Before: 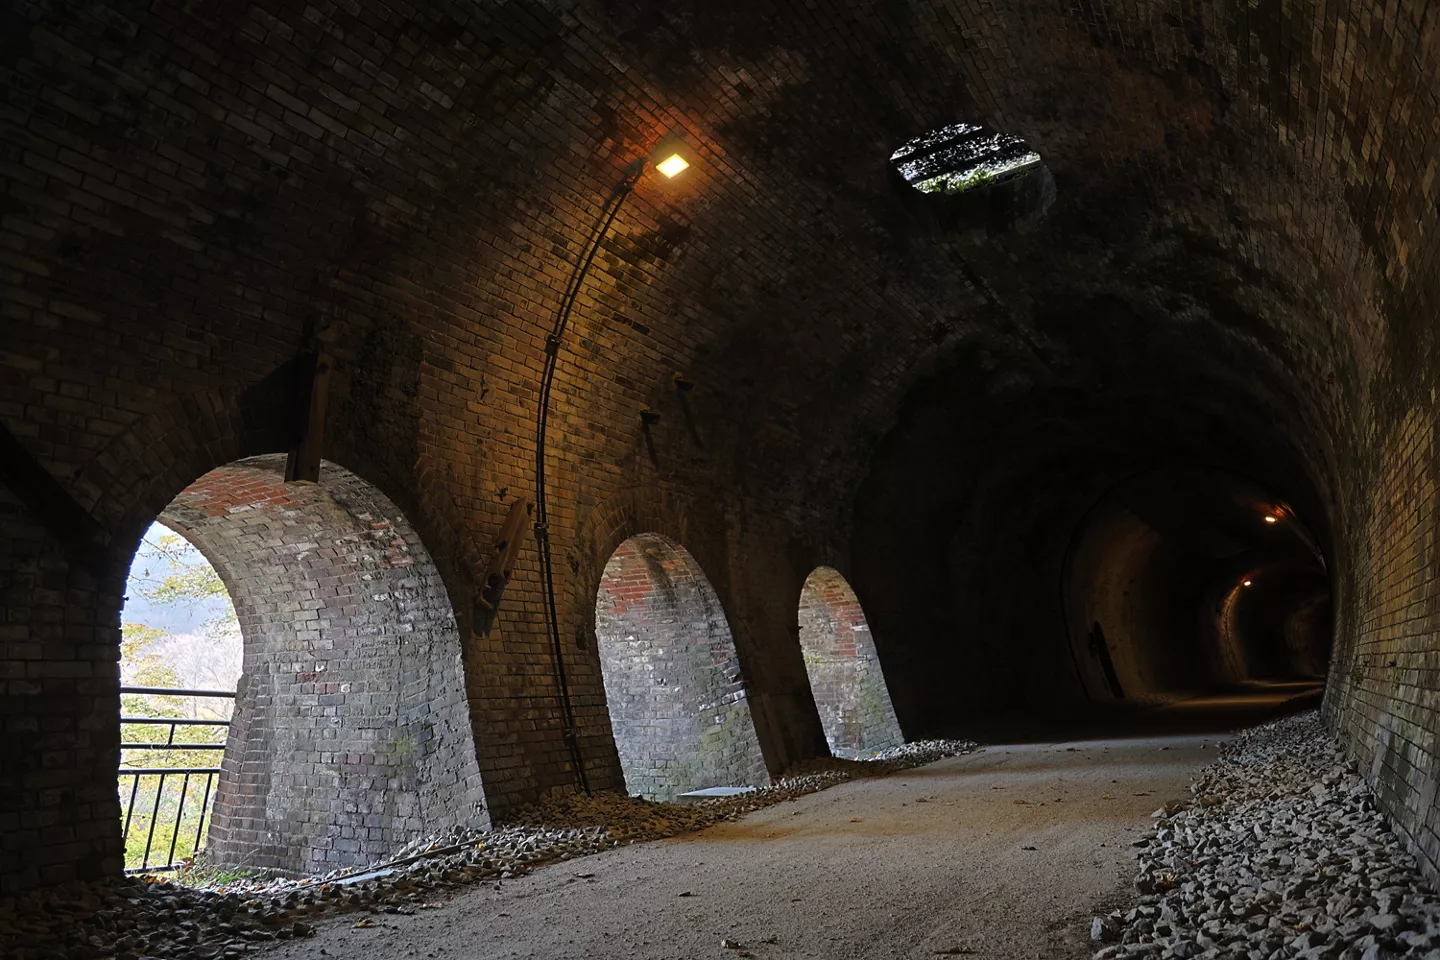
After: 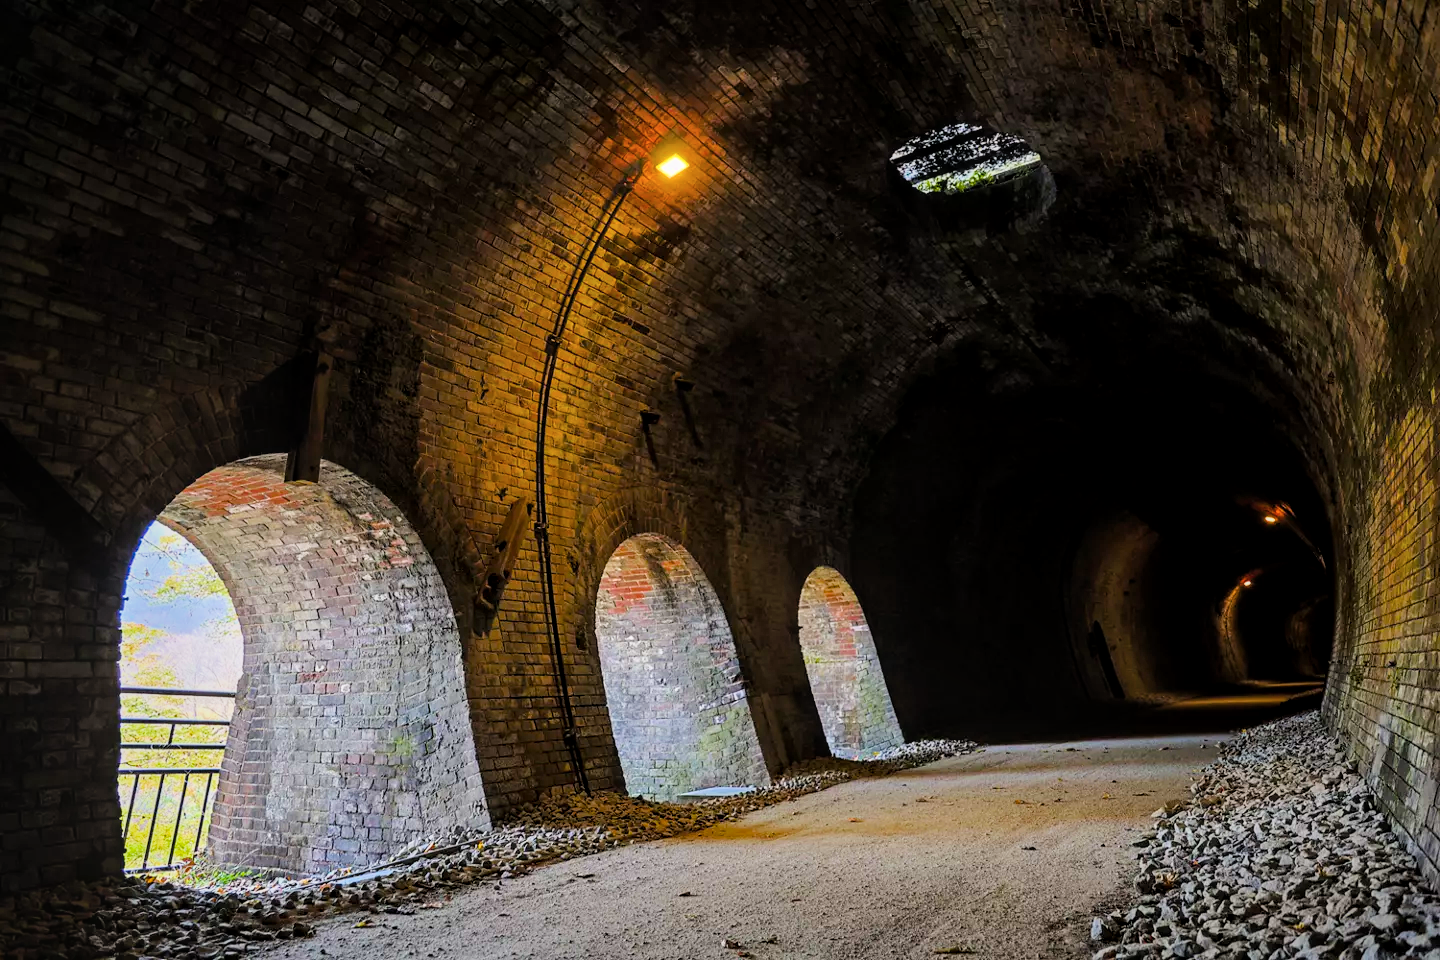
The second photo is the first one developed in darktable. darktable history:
exposure: black level correction 0, exposure 1.185 EV, compensate highlight preservation false
local contrast: on, module defaults
color balance rgb: linear chroma grading › global chroma 8.831%, perceptual saturation grading › global saturation 25.116%, global vibrance 20%
filmic rgb: black relative exposure -7.22 EV, white relative exposure 5.38 EV, hardness 3.02, color science v6 (2022)
